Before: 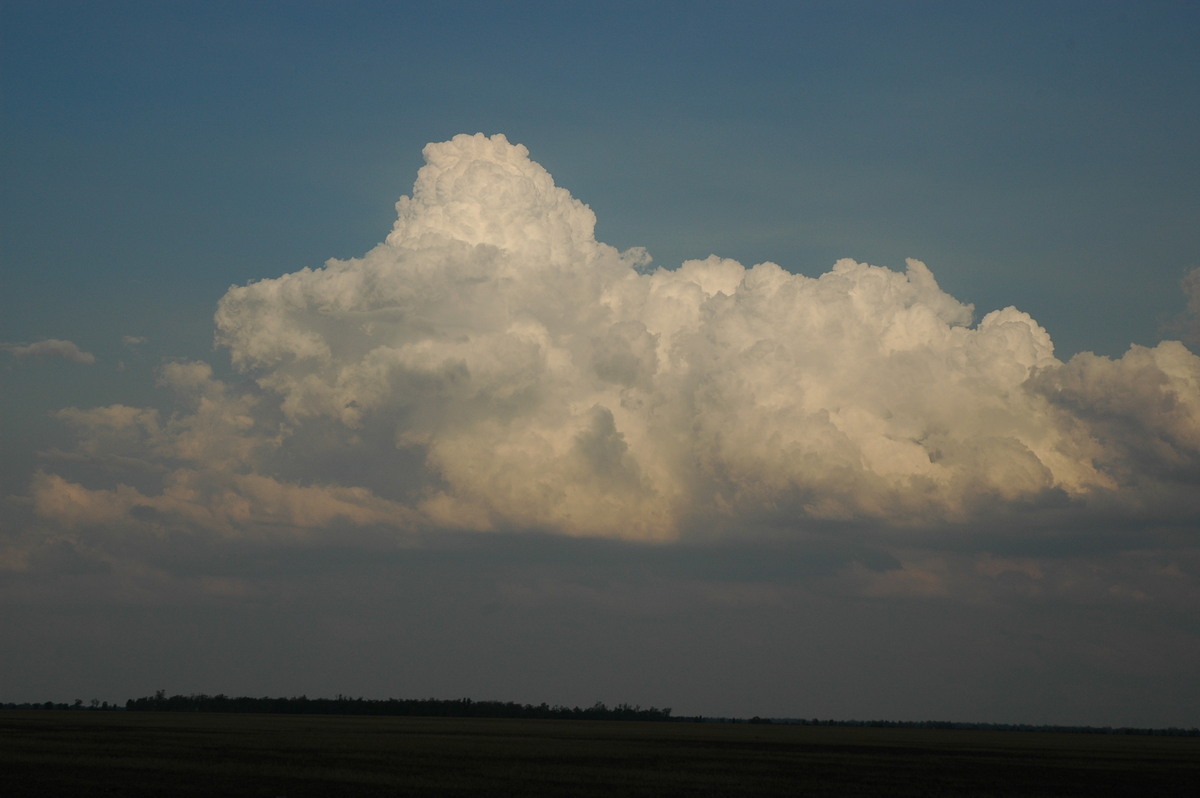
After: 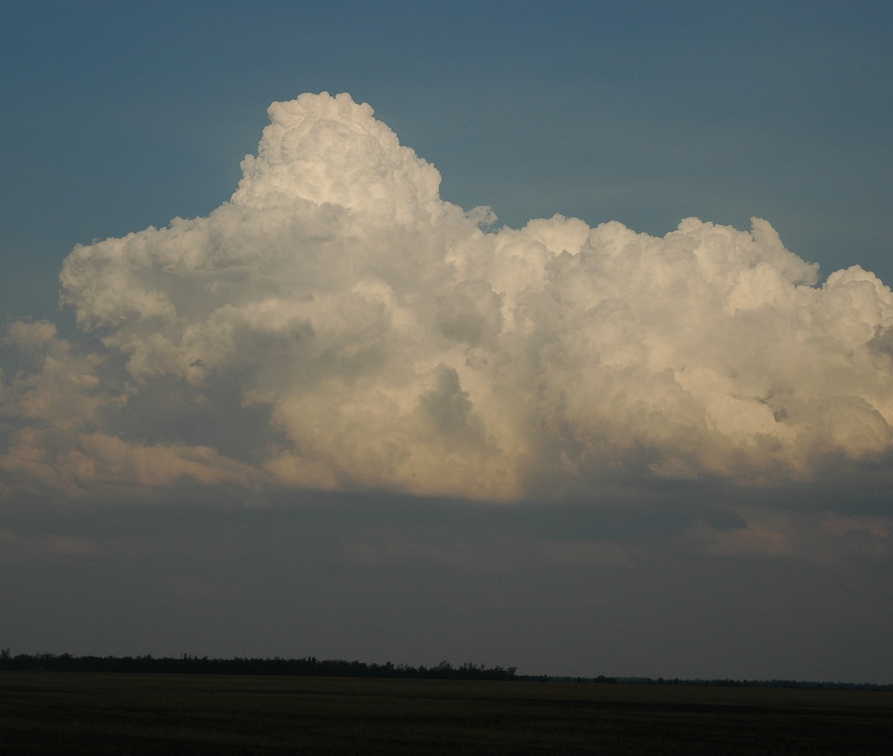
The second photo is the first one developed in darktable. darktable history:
crop and rotate: left 12.973%, top 5.257%, right 12.57%
